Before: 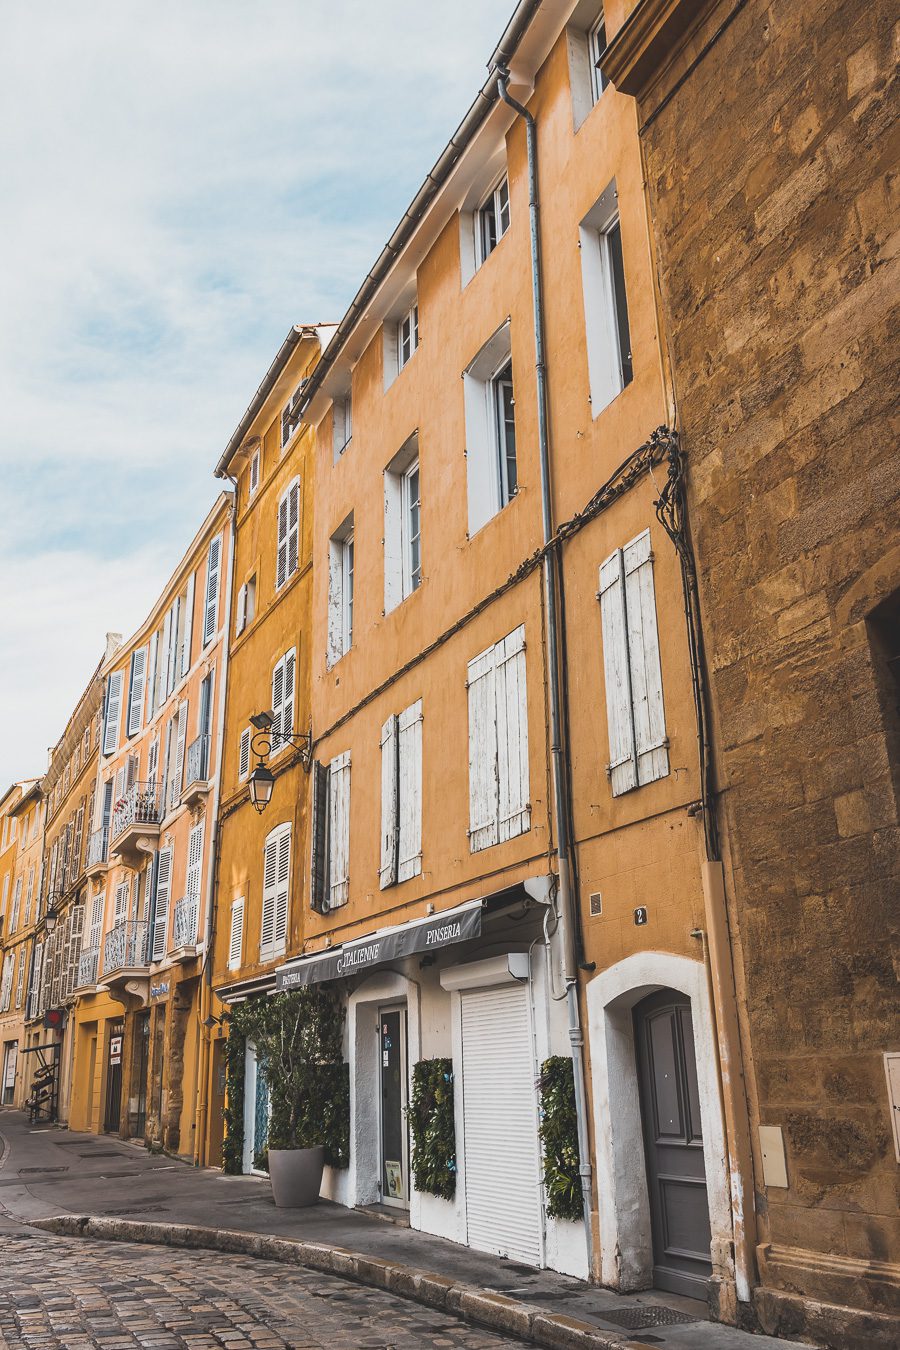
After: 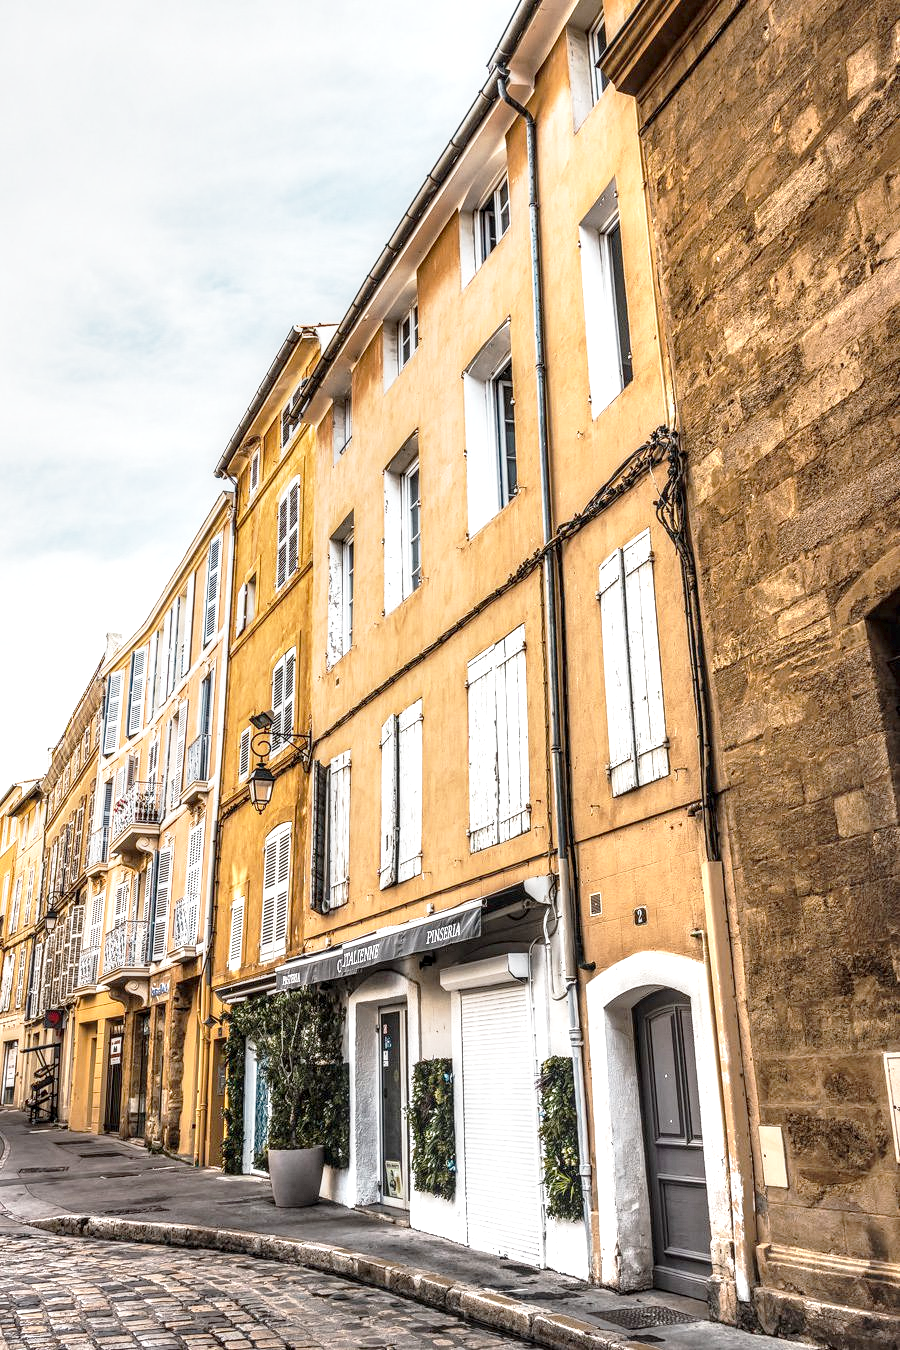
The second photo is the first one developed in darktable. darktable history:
tone curve: curves: ch0 [(0, 0.013) (0.117, 0.081) (0.257, 0.259) (0.408, 0.45) (0.611, 0.64) (0.81, 0.857) (1, 1)]; ch1 [(0, 0) (0.287, 0.198) (0.501, 0.506) (0.56, 0.584) (0.715, 0.741) (0.976, 0.992)]; ch2 [(0, 0) (0.369, 0.362) (0.5, 0.5) (0.537, 0.547) (0.59, 0.603) (0.681, 0.754) (1, 1)], preserve colors none
base curve: curves: ch0 [(0, 0) (0.204, 0.334) (0.55, 0.733) (1, 1)], preserve colors none
color zones: curves: ch0 [(0, 0.5) (0.143, 0.5) (0.286, 0.5) (0.429, 0.5) (0.571, 0.5) (0.714, 0.476) (0.857, 0.5) (1, 0.5)]; ch2 [(0, 0.5) (0.143, 0.5) (0.286, 0.5) (0.429, 0.5) (0.571, 0.5) (0.714, 0.487) (0.857, 0.5) (1, 0.5)]
local contrast: highlights 17%, detail 188%
